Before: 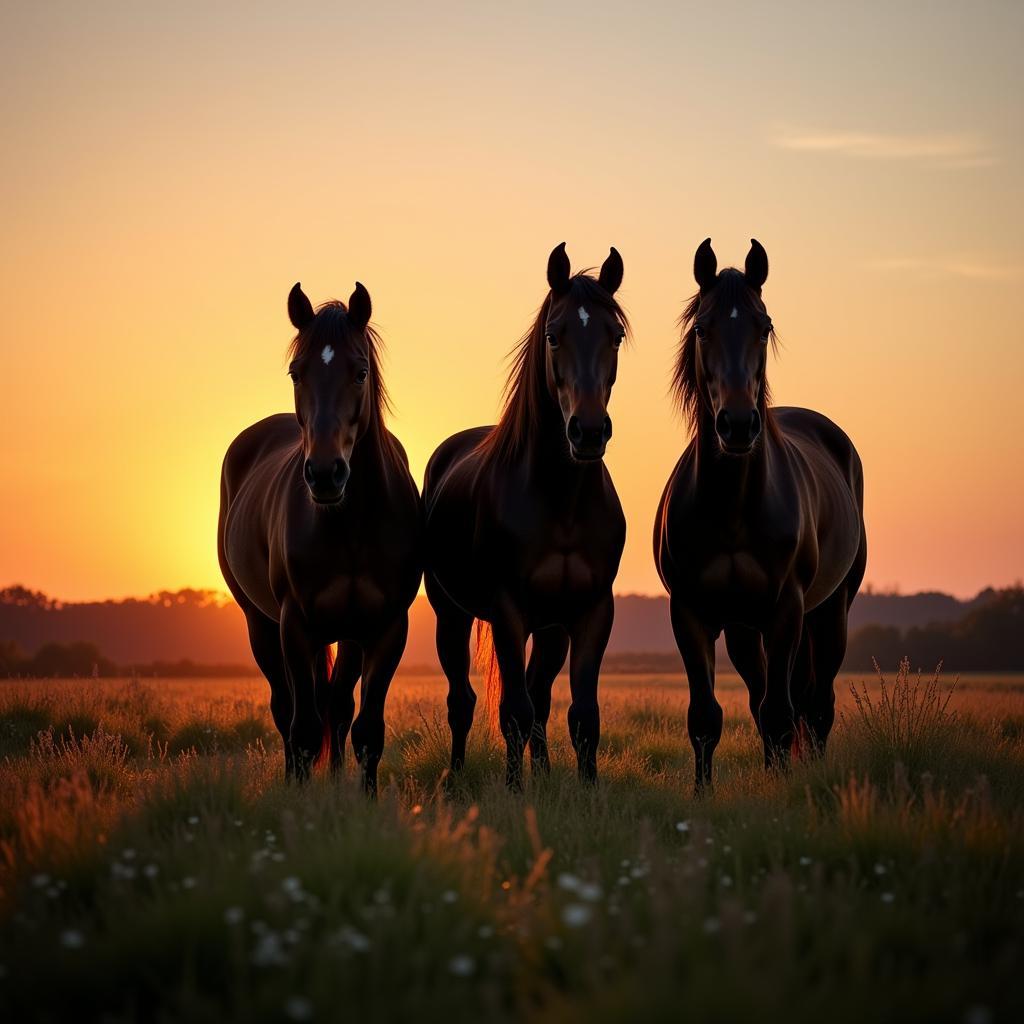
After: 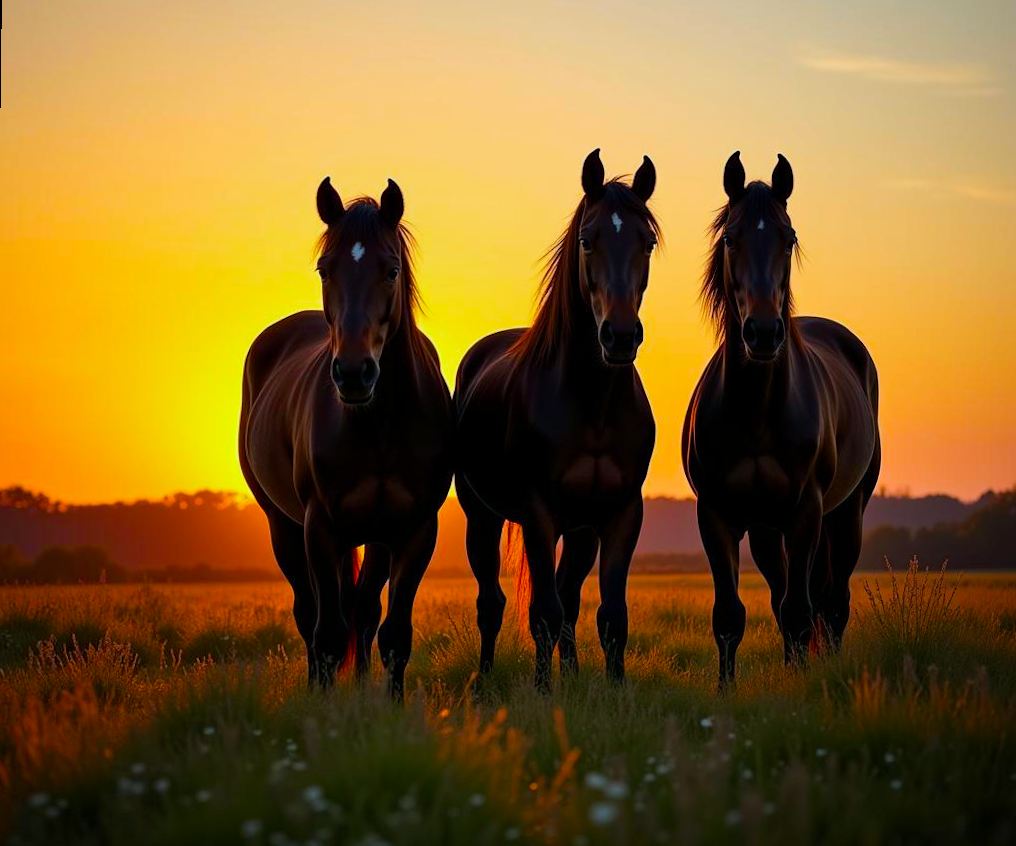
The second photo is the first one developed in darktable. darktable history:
color calibration: illuminant Planckian (black body), adaptation linear Bradford (ICC v4), x 0.361, y 0.366, temperature 4511.61 K, saturation algorithm version 1 (2020)
rotate and perspective: rotation 0.679°, lens shift (horizontal) 0.136, crop left 0.009, crop right 0.991, crop top 0.078, crop bottom 0.95
crop and rotate: top 5.609%, bottom 5.609%
color balance rgb: linear chroma grading › global chroma 15%, perceptual saturation grading › global saturation 30%
